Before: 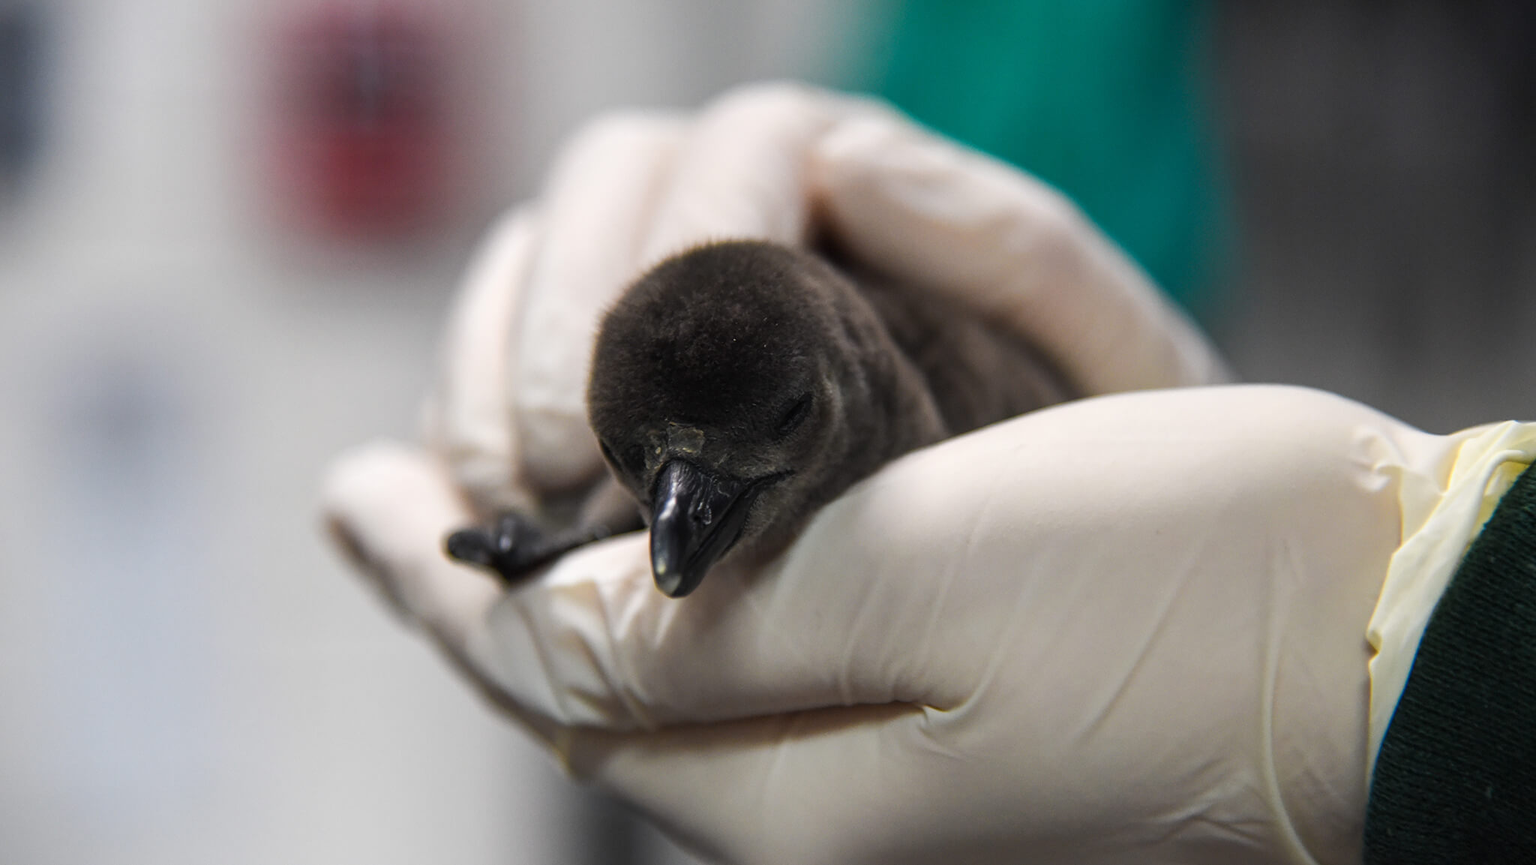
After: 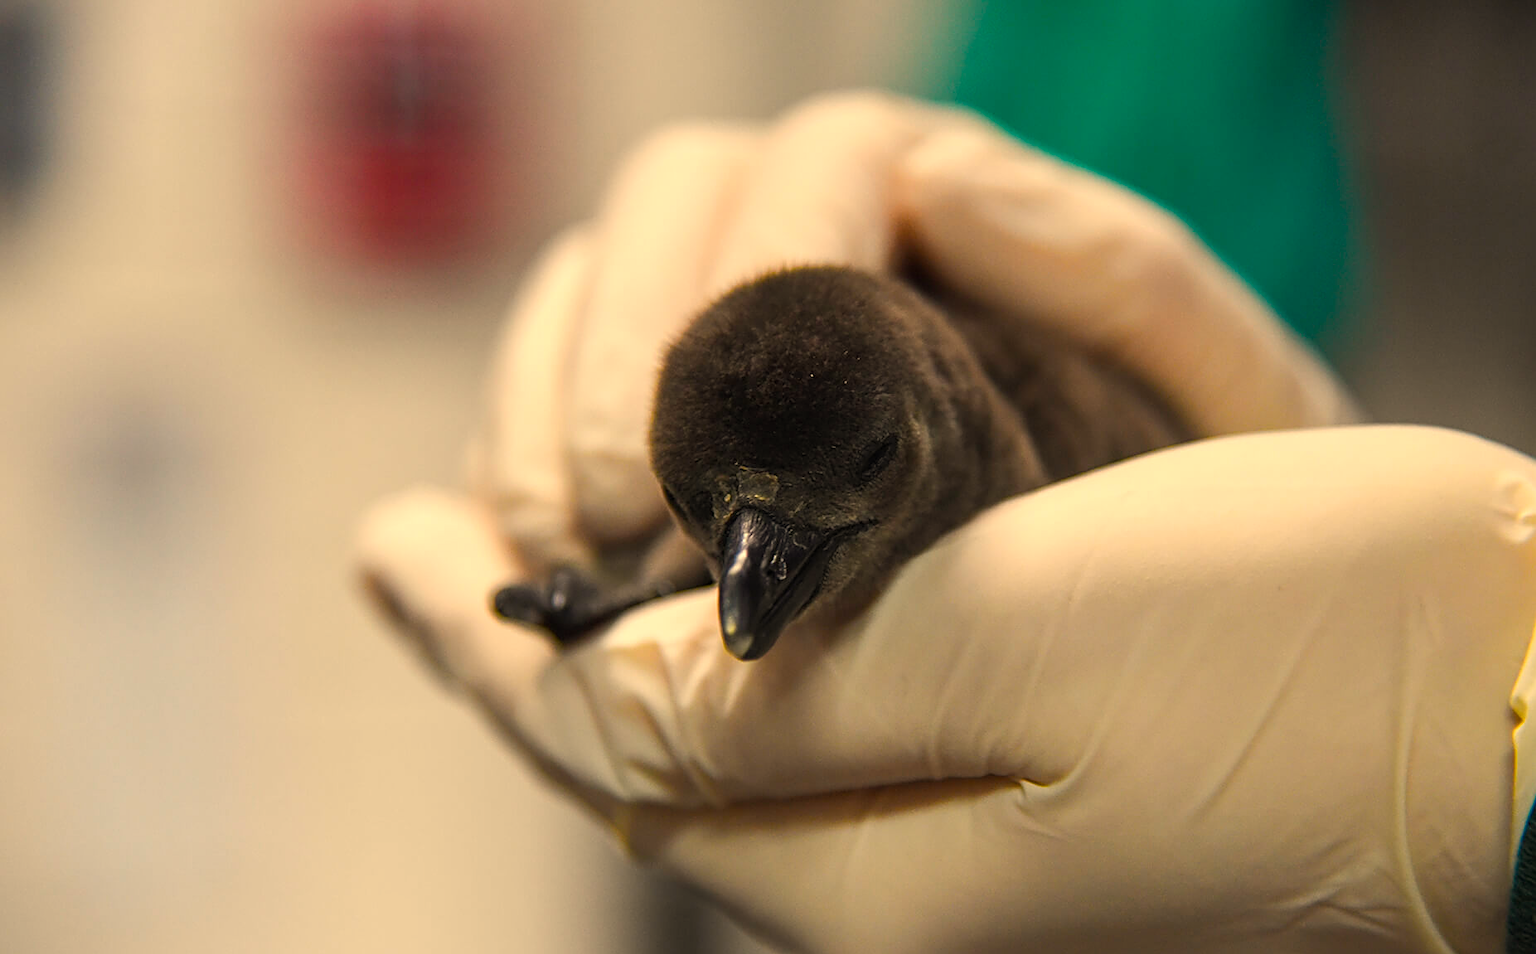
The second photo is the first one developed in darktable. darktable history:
color balance rgb: perceptual saturation grading › global saturation 25%, global vibrance 20%
white balance: red 1.123, blue 0.83
sharpen: on, module defaults
crop: right 9.509%, bottom 0.031%
